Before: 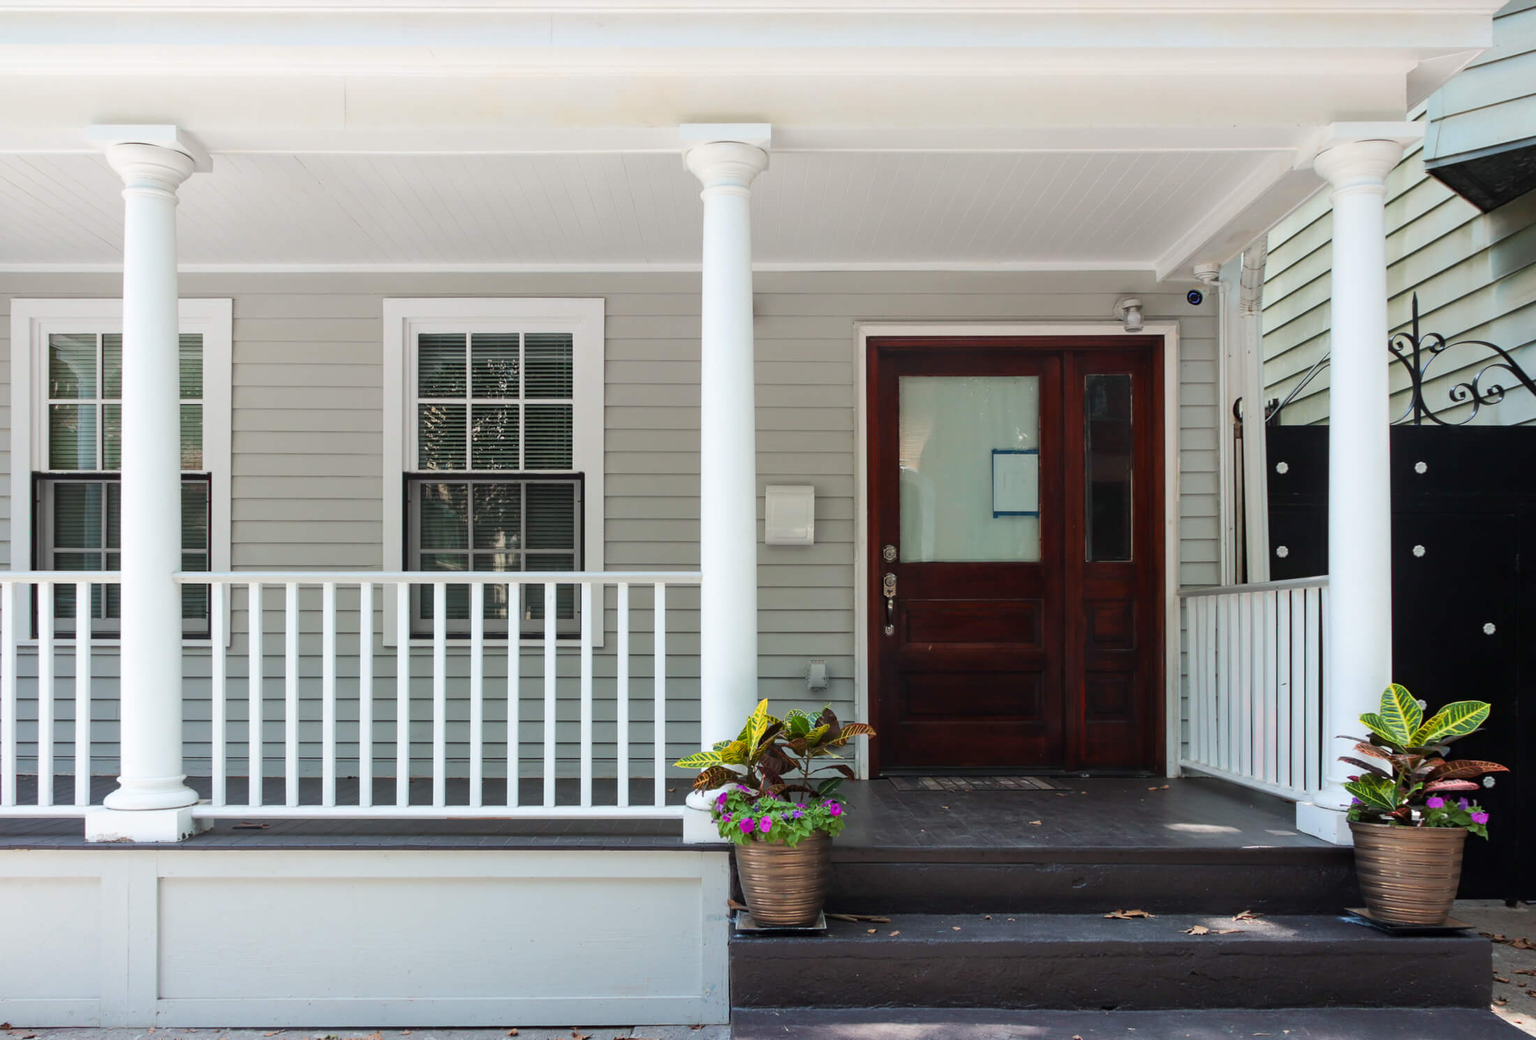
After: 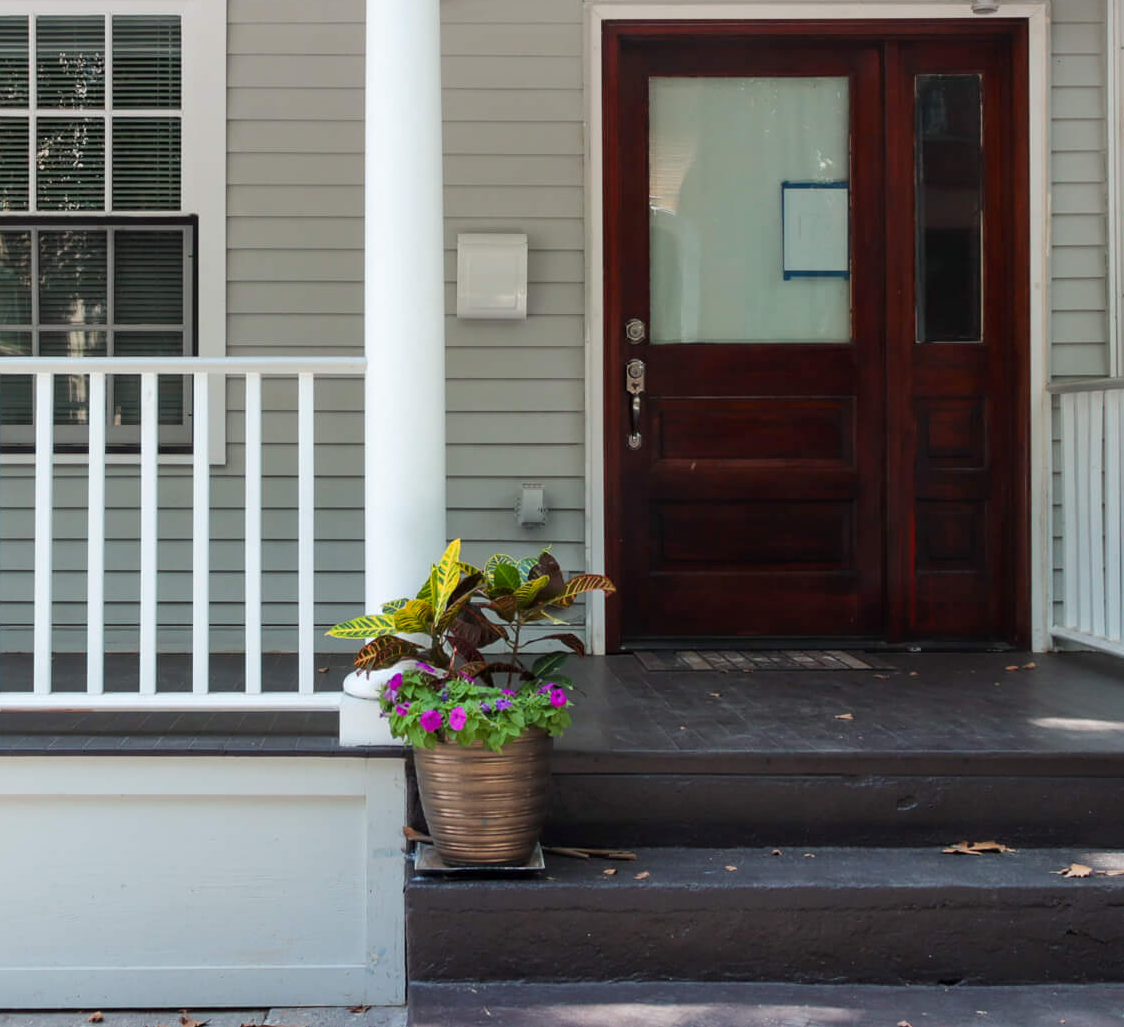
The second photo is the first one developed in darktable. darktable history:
crop and rotate: left 29.05%, top 31.068%, right 19.831%
exposure: black level correction 0.001, compensate highlight preservation false
